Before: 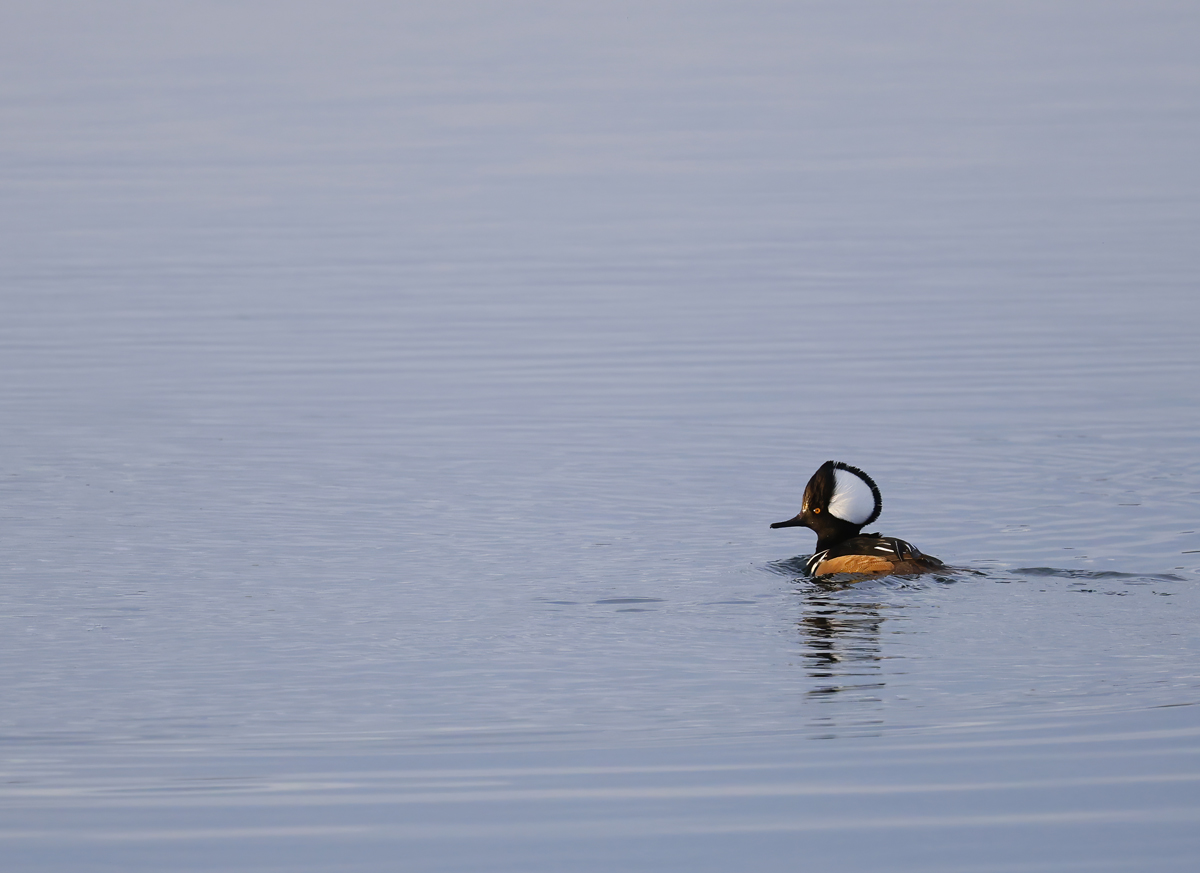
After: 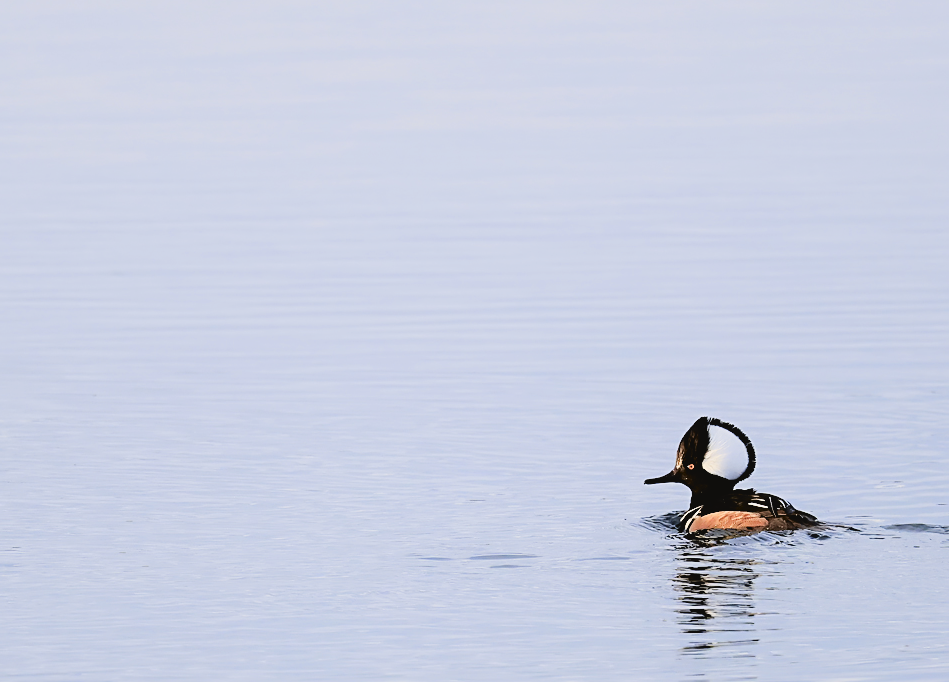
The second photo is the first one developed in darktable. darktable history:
tone curve: curves: ch0 [(0, 0.039) (0.104, 0.094) (0.285, 0.301) (0.689, 0.764) (0.89, 0.926) (0.994, 0.971)]; ch1 [(0, 0) (0.337, 0.249) (0.437, 0.411) (0.485, 0.487) (0.515, 0.514) (0.566, 0.563) (0.641, 0.655) (1, 1)]; ch2 [(0, 0) (0.314, 0.301) (0.421, 0.411) (0.502, 0.505) (0.528, 0.54) (0.557, 0.555) (0.612, 0.583) (0.722, 0.67) (1, 1)], color space Lab, independent channels, preserve colors none
sharpen: on, module defaults
crop and rotate: left 10.581%, top 5.042%, right 10.304%, bottom 16.812%
tone equalizer: -8 EV -1.05 EV, -7 EV -0.978 EV, -6 EV -0.904 EV, -5 EV -0.565 EV, -3 EV 0.567 EV, -2 EV 0.857 EV, -1 EV 0.988 EV, +0 EV 1.08 EV, mask exposure compensation -0.49 EV
filmic rgb: black relative exposure -7.65 EV, white relative exposure 4.56 EV, hardness 3.61
